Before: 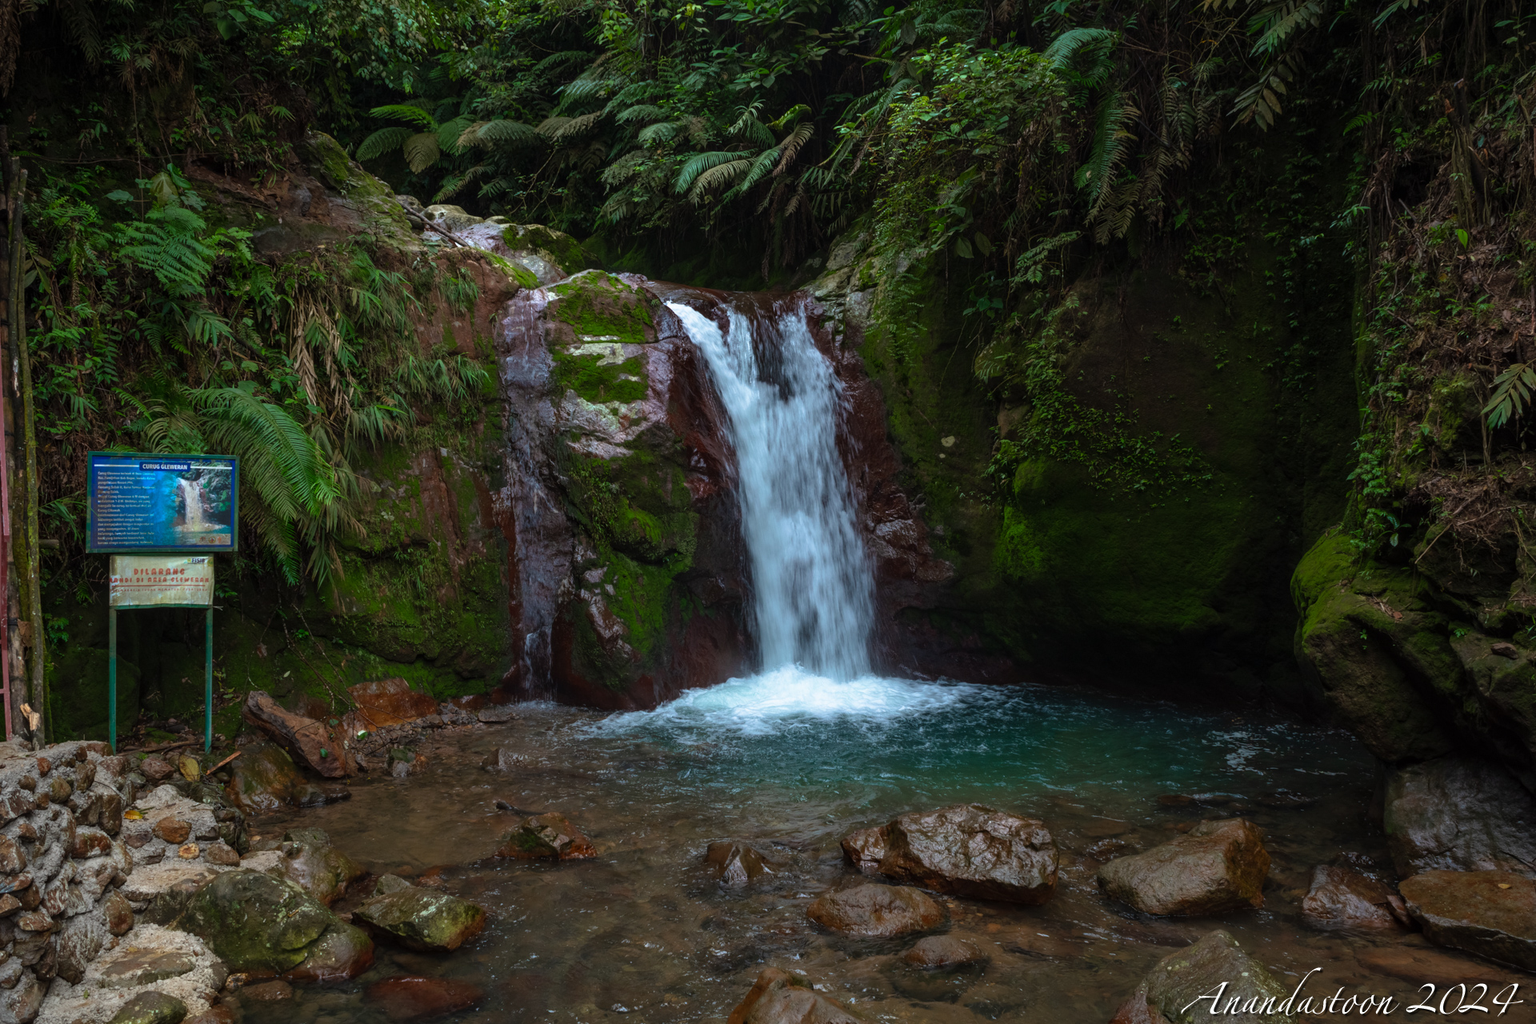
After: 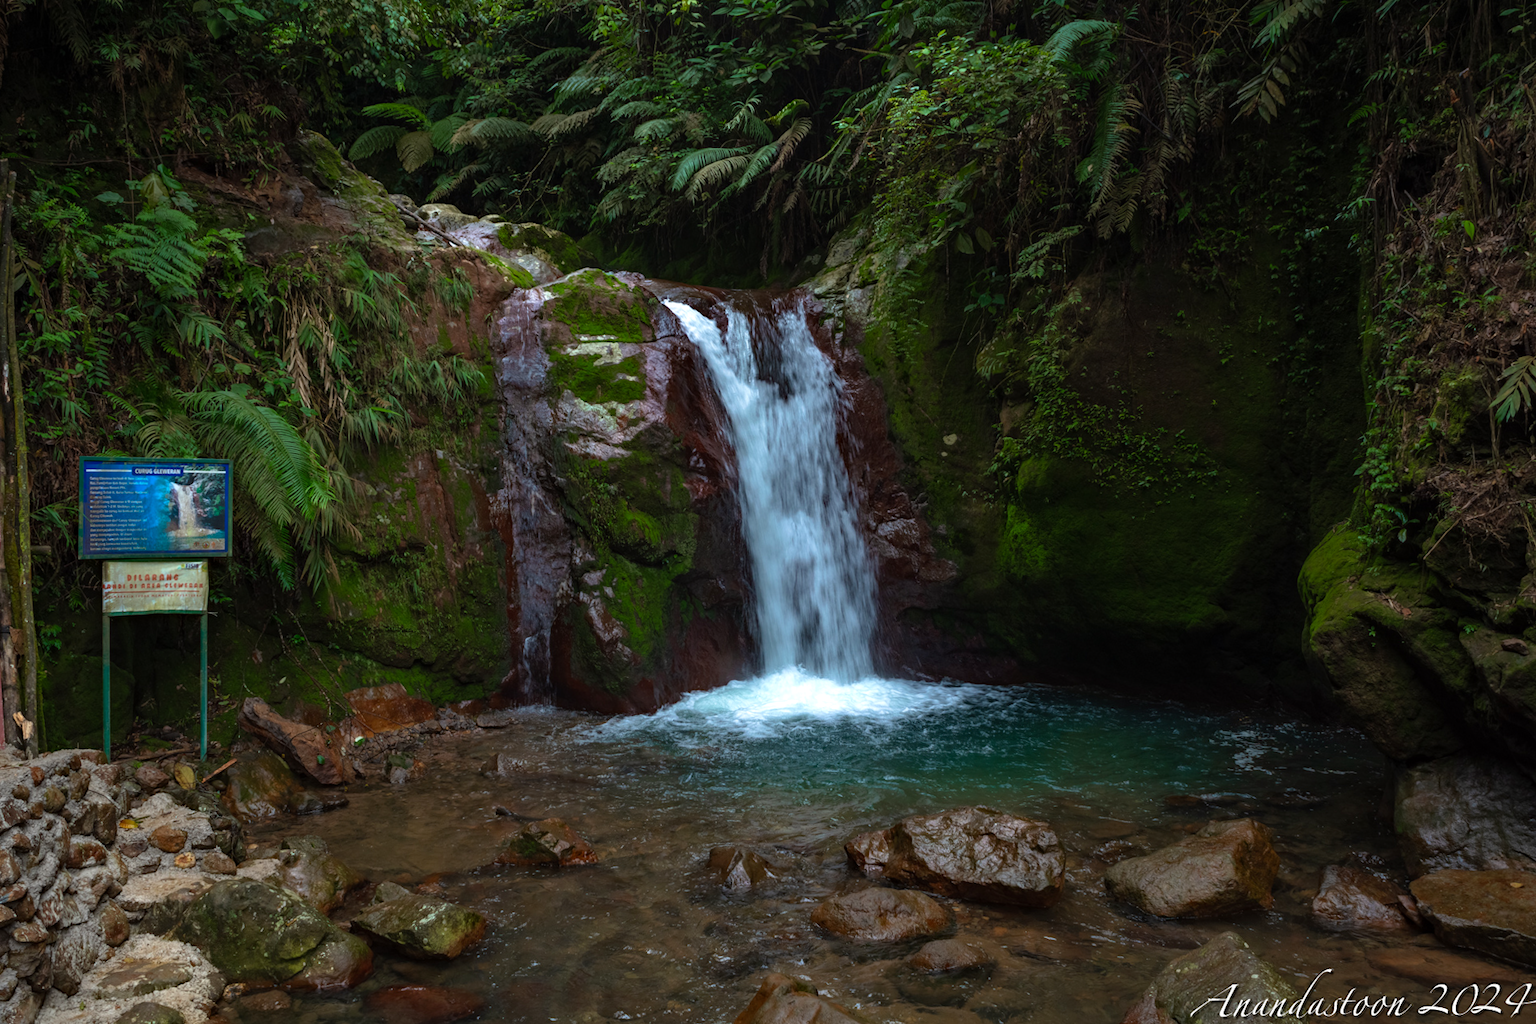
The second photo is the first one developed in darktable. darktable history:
haze removal: compatibility mode true, adaptive false
rotate and perspective: rotation -0.45°, automatic cropping original format, crop left 0.008, crop right 0.992, crop top 0.012, crop bottom 0.988
